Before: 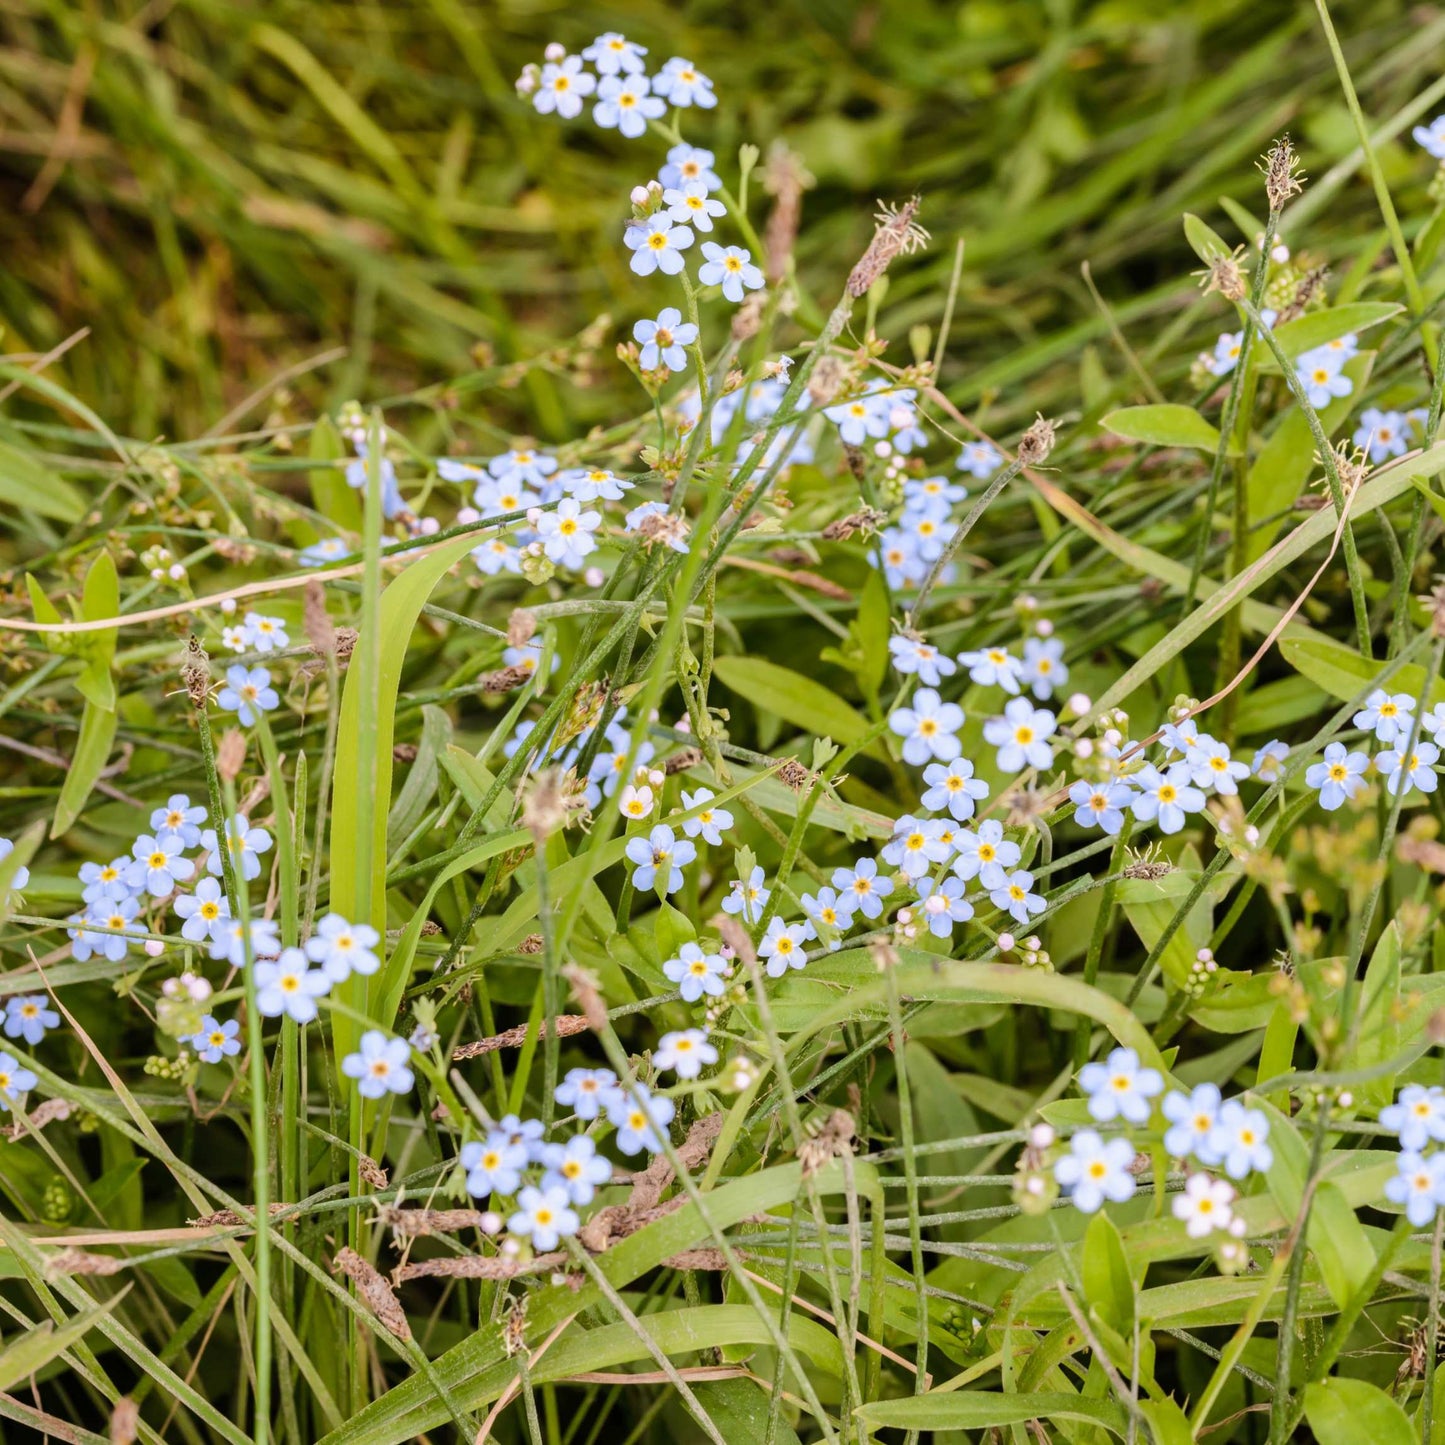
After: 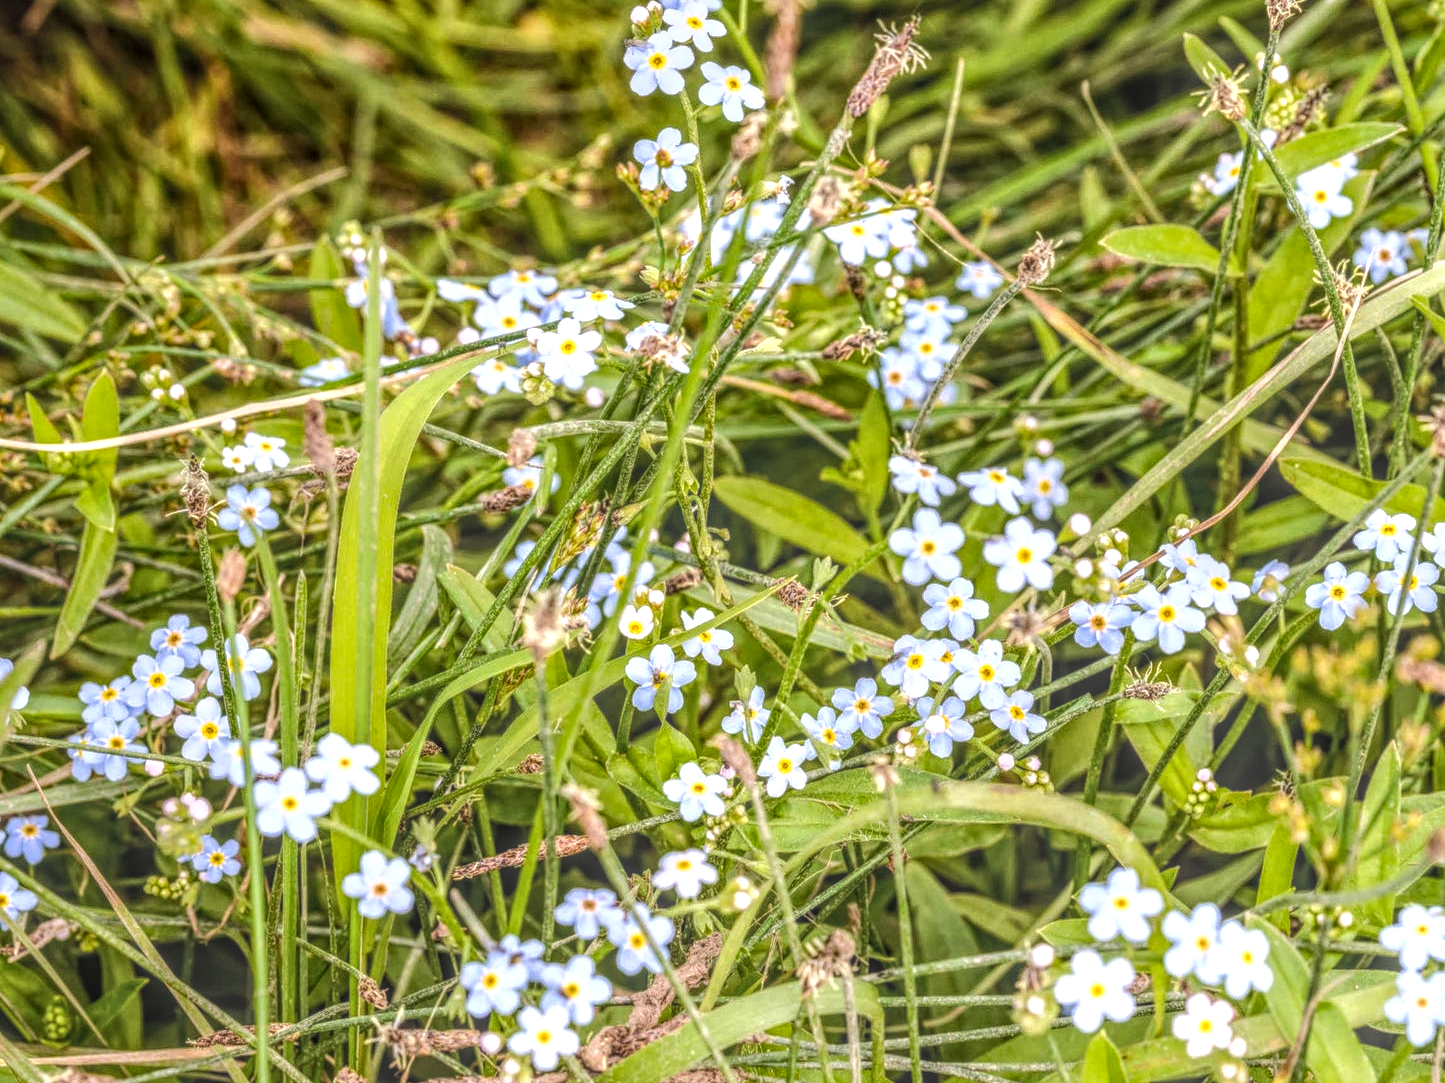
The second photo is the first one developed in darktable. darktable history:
crop and rotate: top 12.5%, bottom 12.5%
tone equalizer: -8 EV -0.75 EV, -7 EV -0.7 EV, -6 EV -0.6 EV, -5 EV -0.4 EV, -3 EV 0.4 EV, -2 EV 0.6 EV, -1 EV 0.7 EV, +0 EV 0.75 EV, edges refinement/feathering 500, mask exposure compensation -1.57 EV, preserve details no
local contrast: highlights 0%, shadows 0%, detail 200%, midtone range 0.25
